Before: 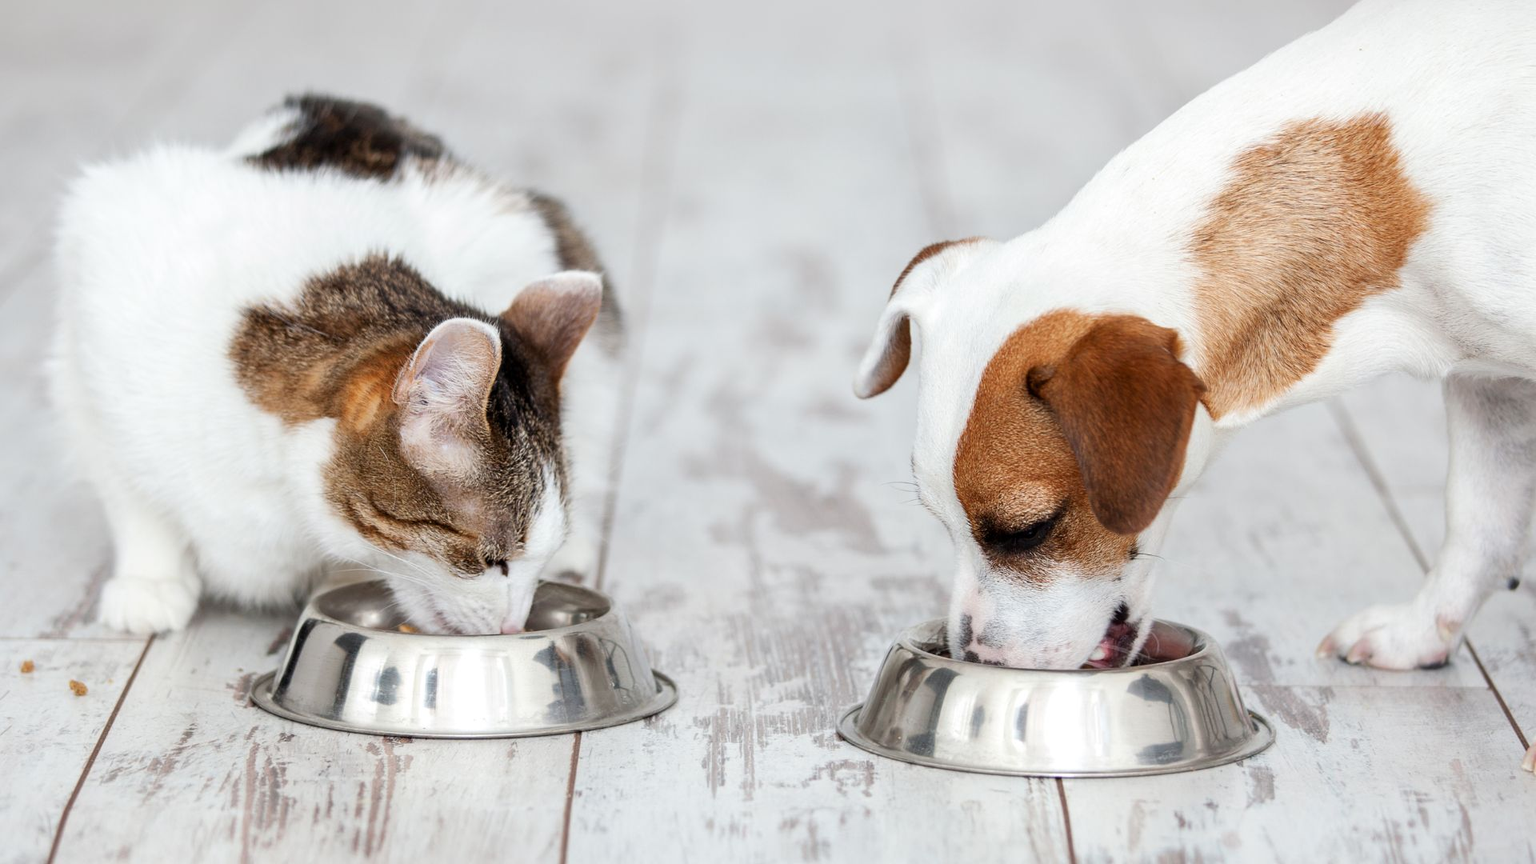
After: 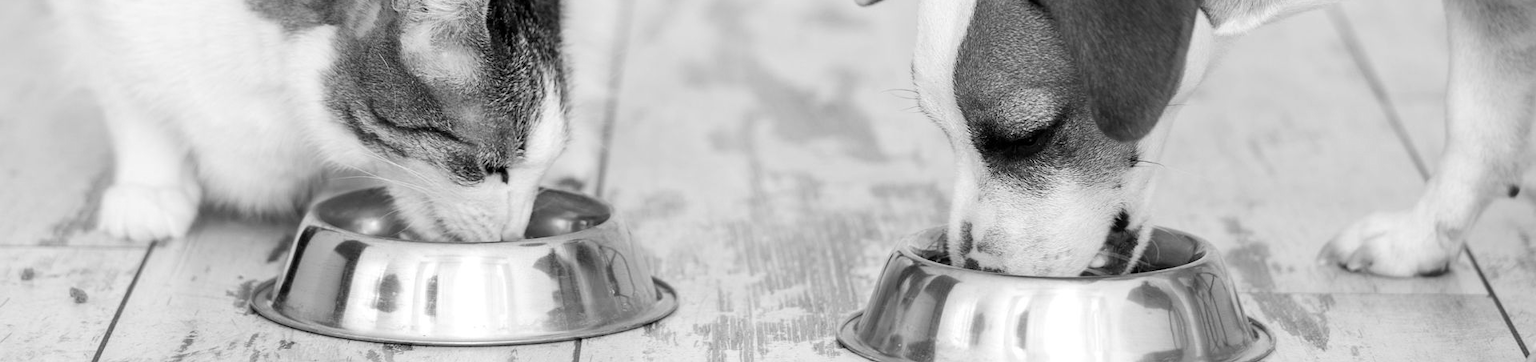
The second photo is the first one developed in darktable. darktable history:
color contrast: green-magenta contrast 0, blue-yellow contrast 0
crop: top 45.551%, bottom 12.262%
